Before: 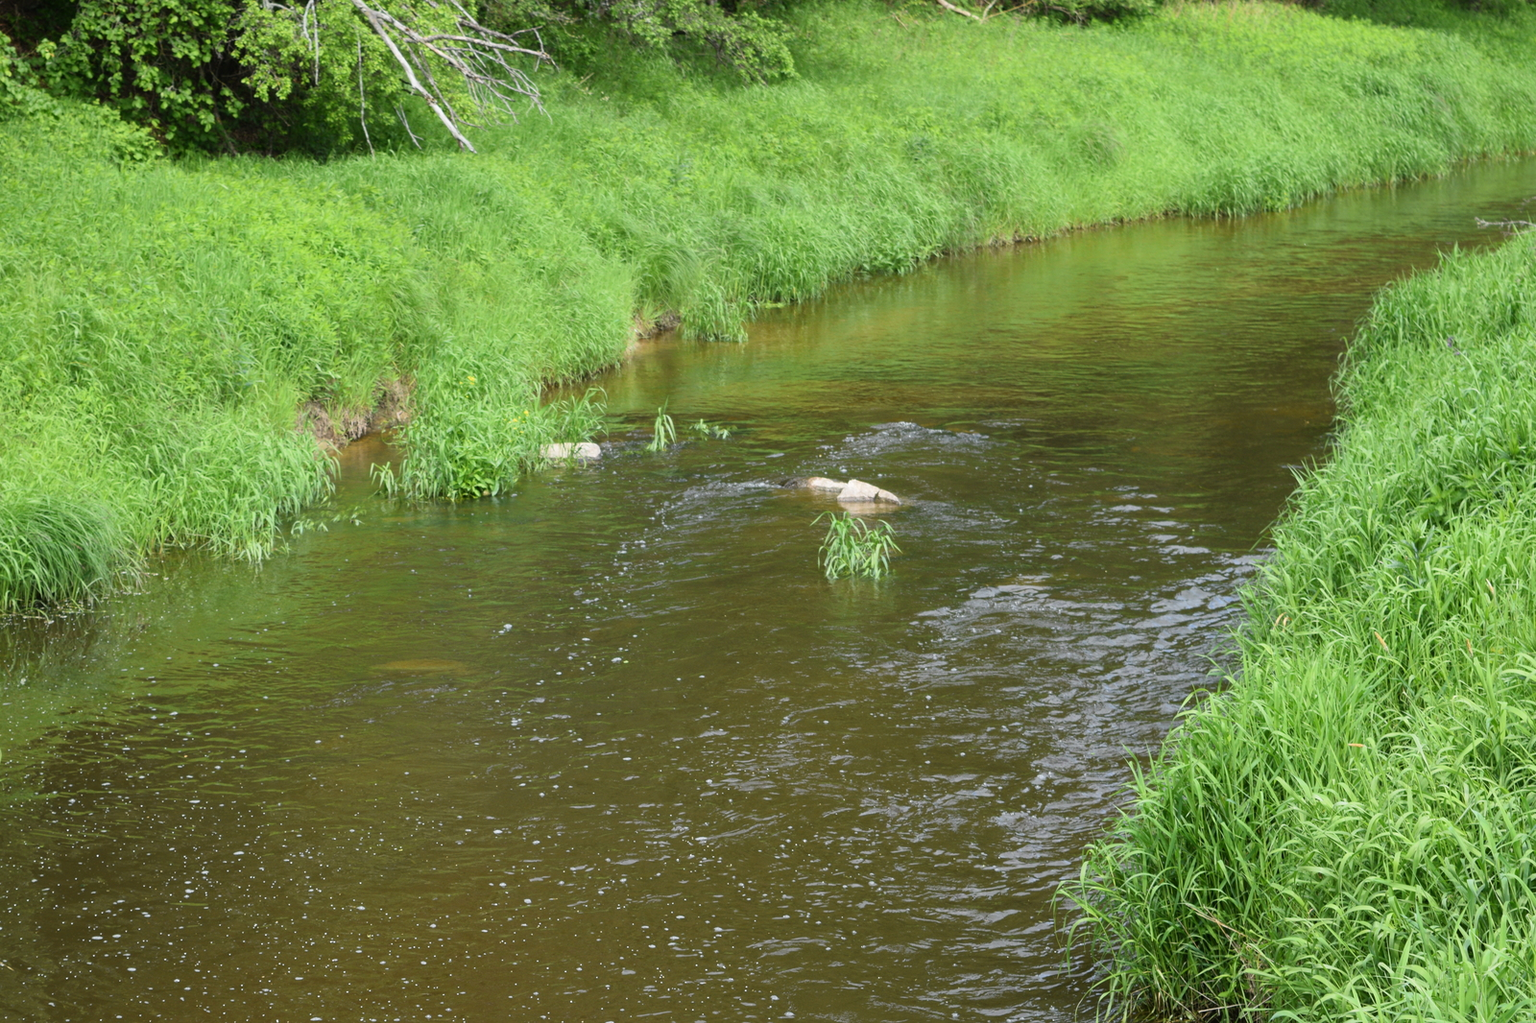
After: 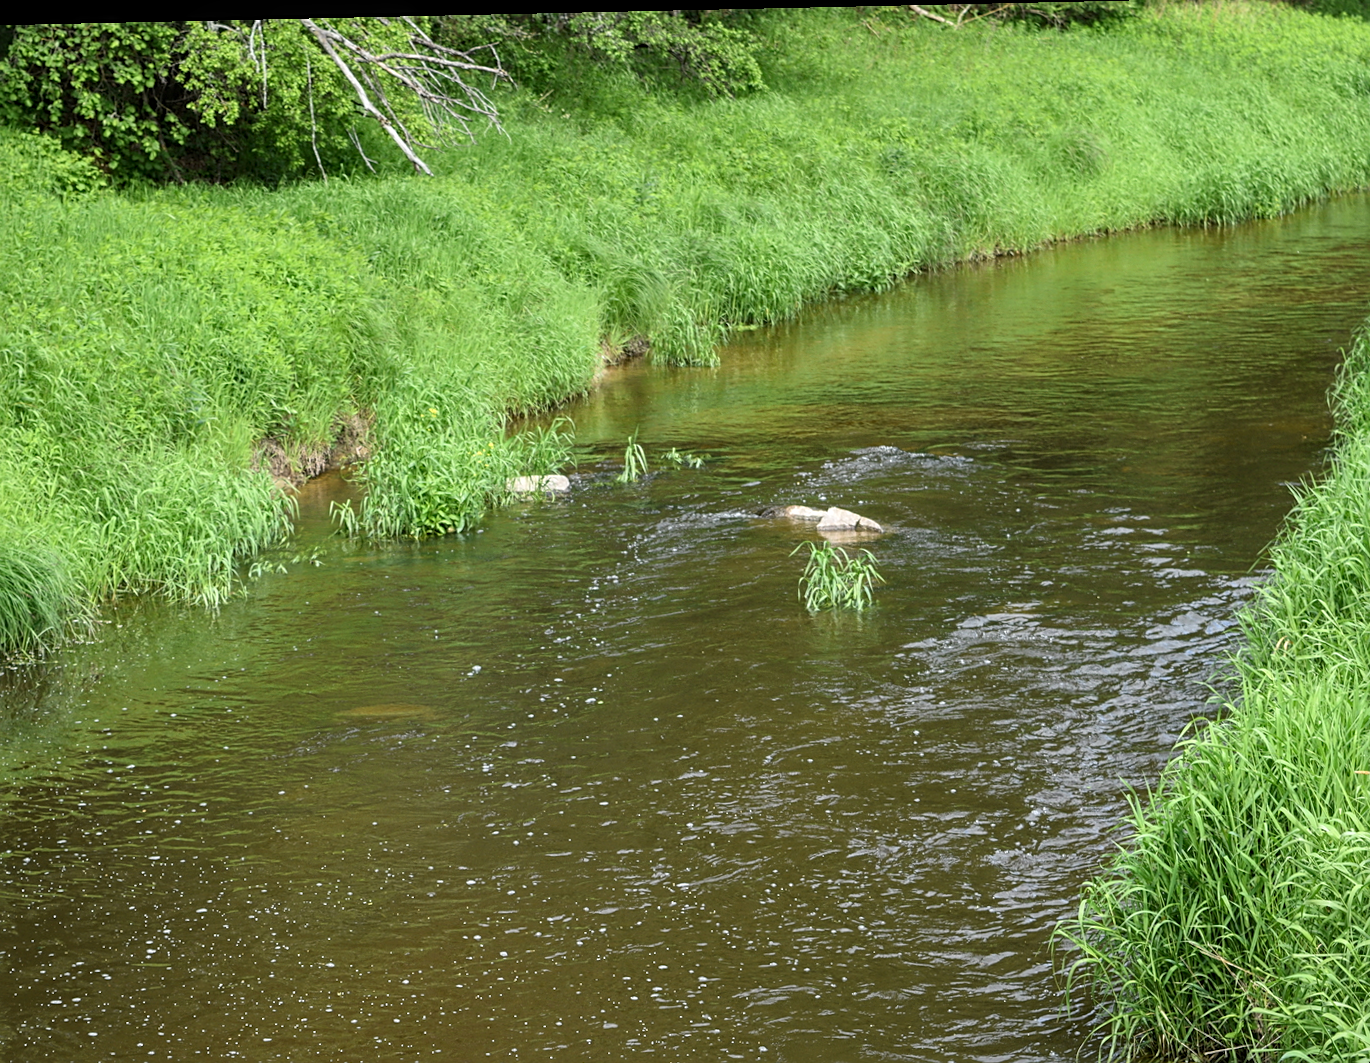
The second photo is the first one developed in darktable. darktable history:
sharpen: on, module defaults
local contrast: detail 130%
crop and rotate: angle 1.26°, left 4.127%, top 0.714%, right 11.442%, bottom 2.674%
